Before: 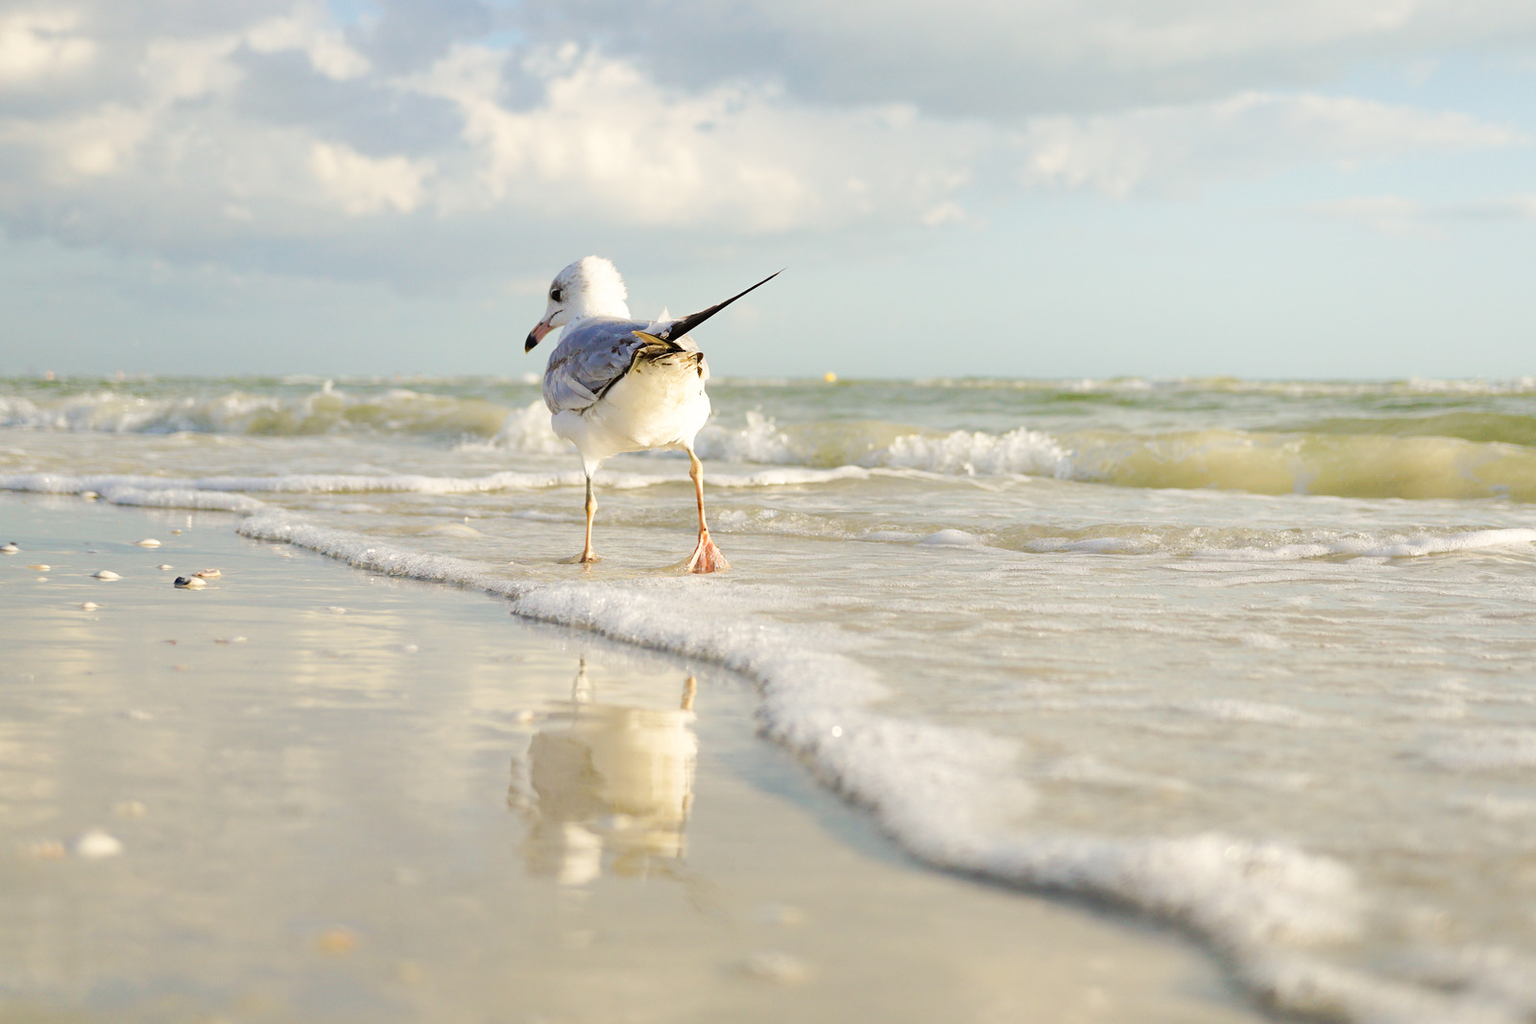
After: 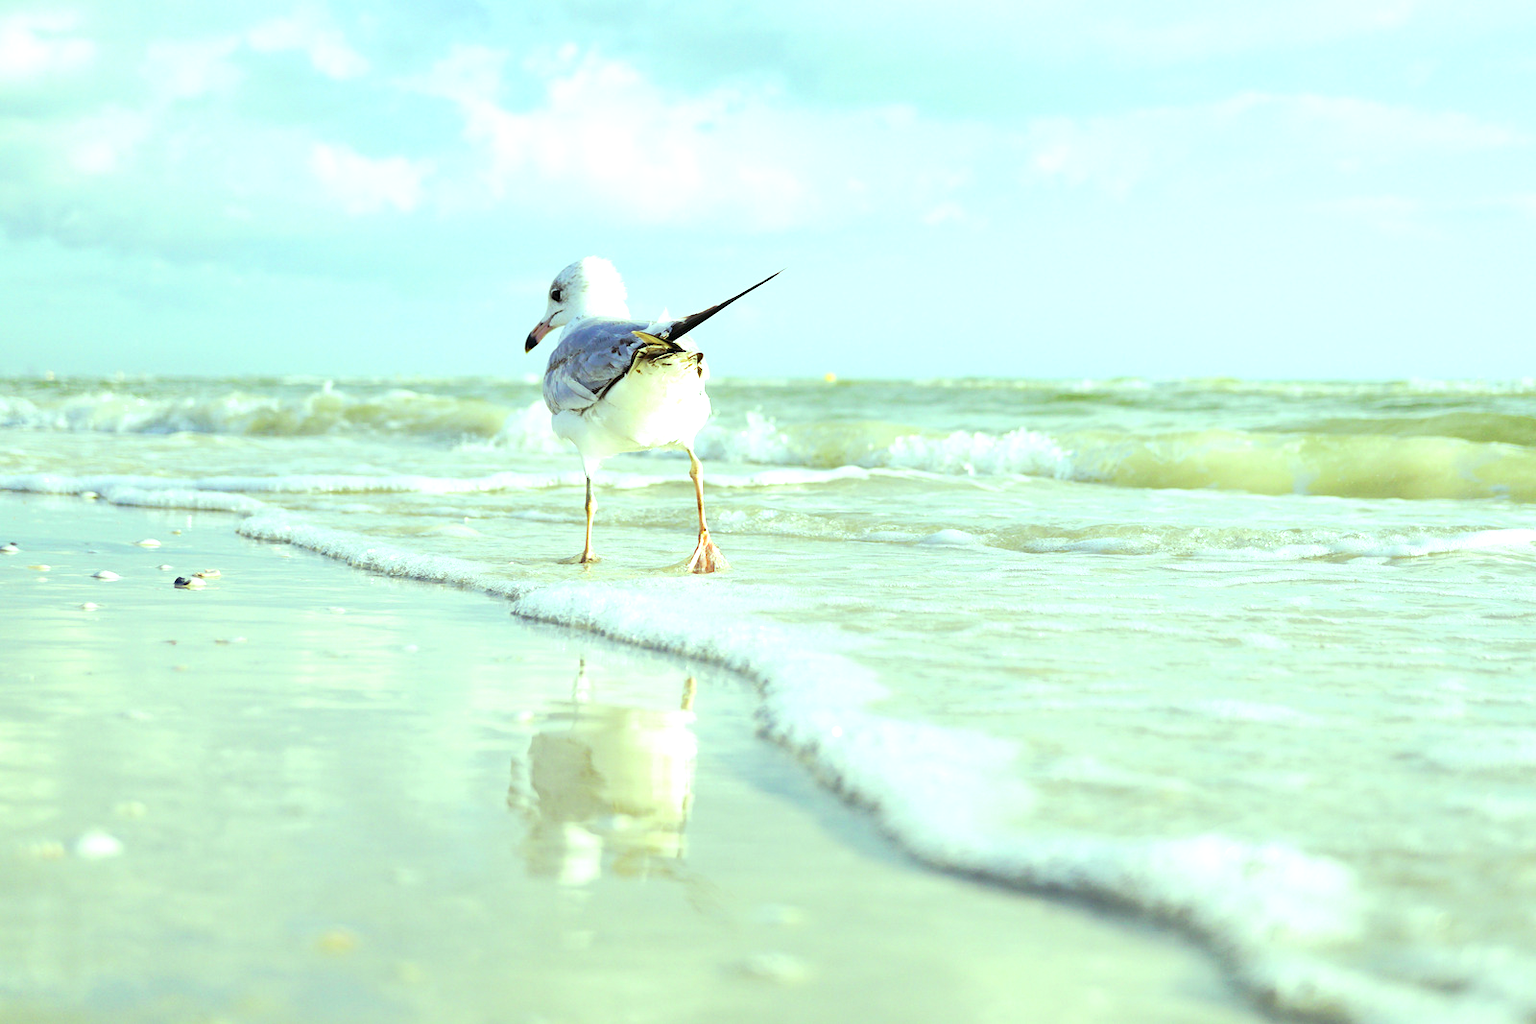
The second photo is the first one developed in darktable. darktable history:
color correction: highlights b* 3
exposure: black level correction 0.001, exposure 0.5 EV, compensate exposure bias true, compensate highlight preservation false
color balance: mode lift, gamma, gain (sRGB), lift [0.997, 0.979, 1.021, 1.011], gamma [1, 1.084, 0.916, 0.998], gain [1, 0.87, 1.13, 1.101], contrast 4.55%, contrast fulcrum 38.24%, output saturation 104.09%
white balance: emerald 1
